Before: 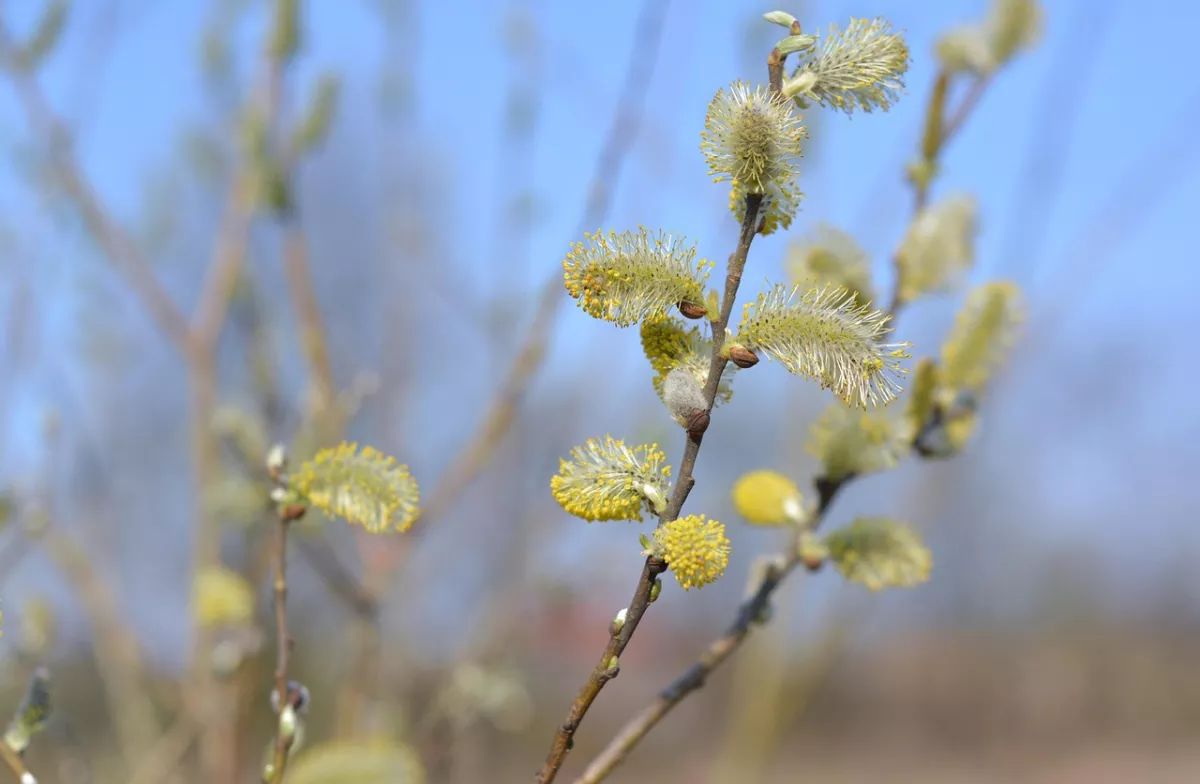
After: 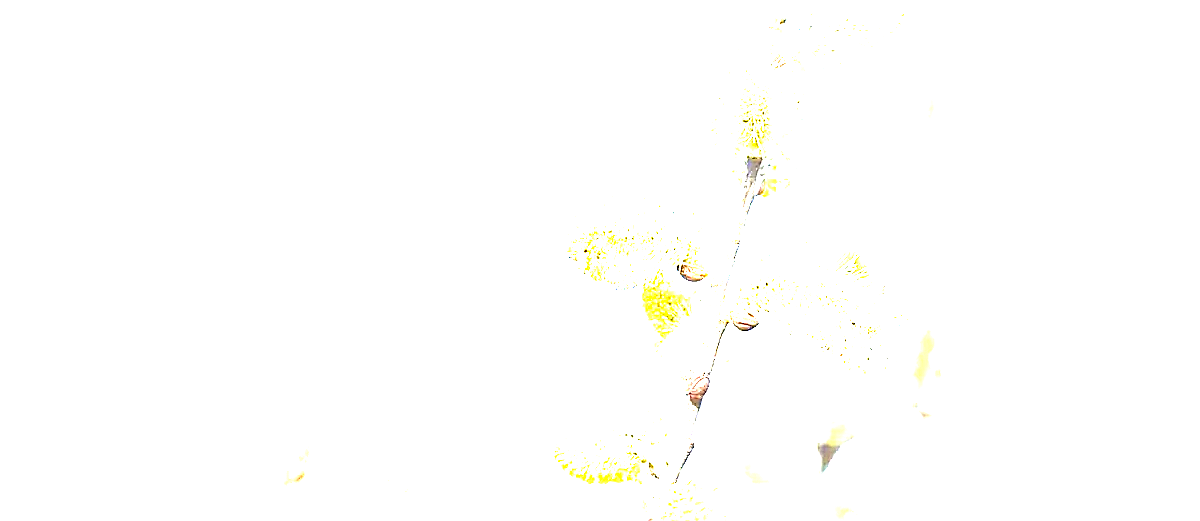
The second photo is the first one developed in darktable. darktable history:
crop and rotate: top 4.753%, bottom 28.762%
tone equalizer: -8 EV -0.72 EV, -7 EV -0.728 EV, -6 EV -0.575 EV, -5 EV -0.365 EV, -3 EV 0.395 EV, -2 EV 0.6 EV, -1 EV 0.678 EV, +0 EV 0.724 EV
sharpen: radius 1.391, amount 1.256, threshold 0.747
exposure: black level correction 0, exposure 3.933 EV, compensate exposure bias true, compensate highlight preservation false
